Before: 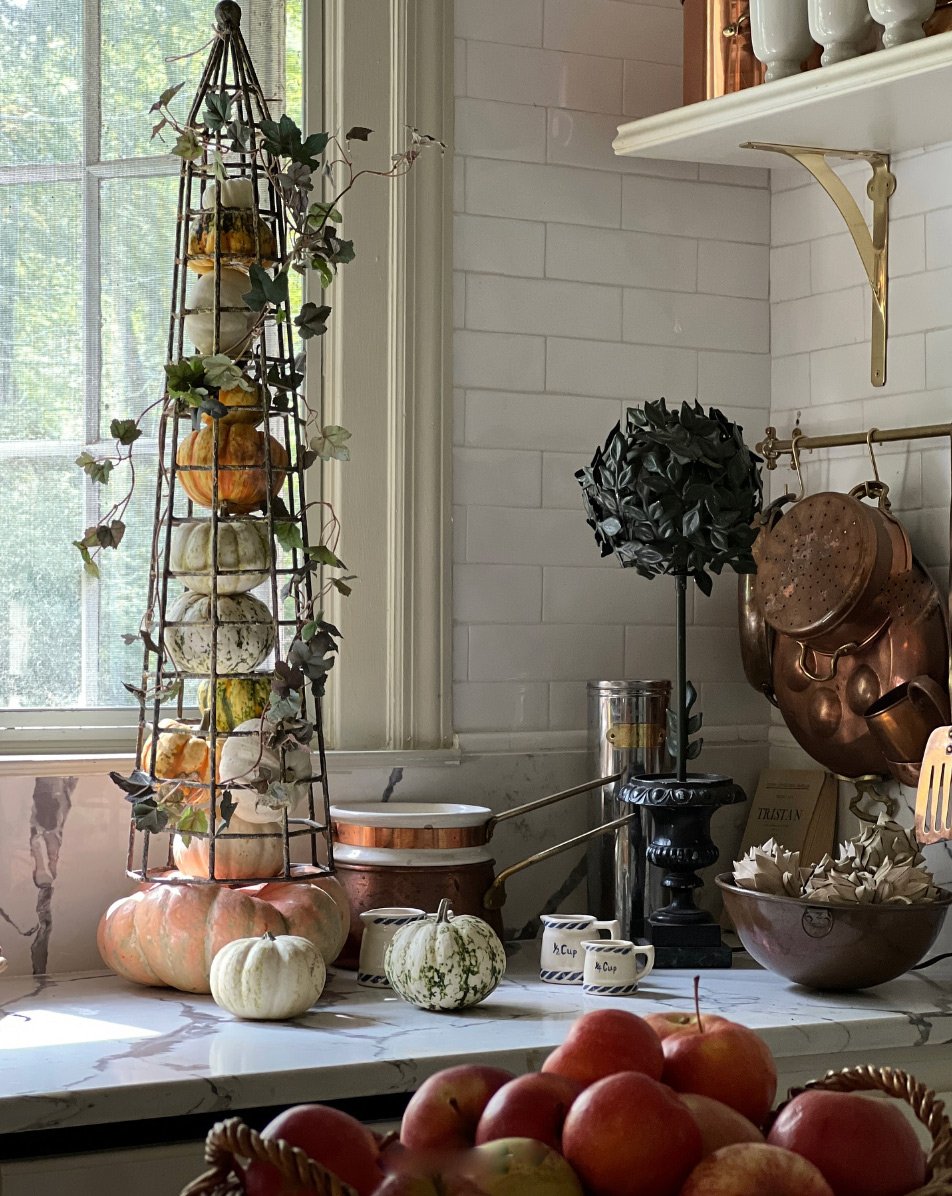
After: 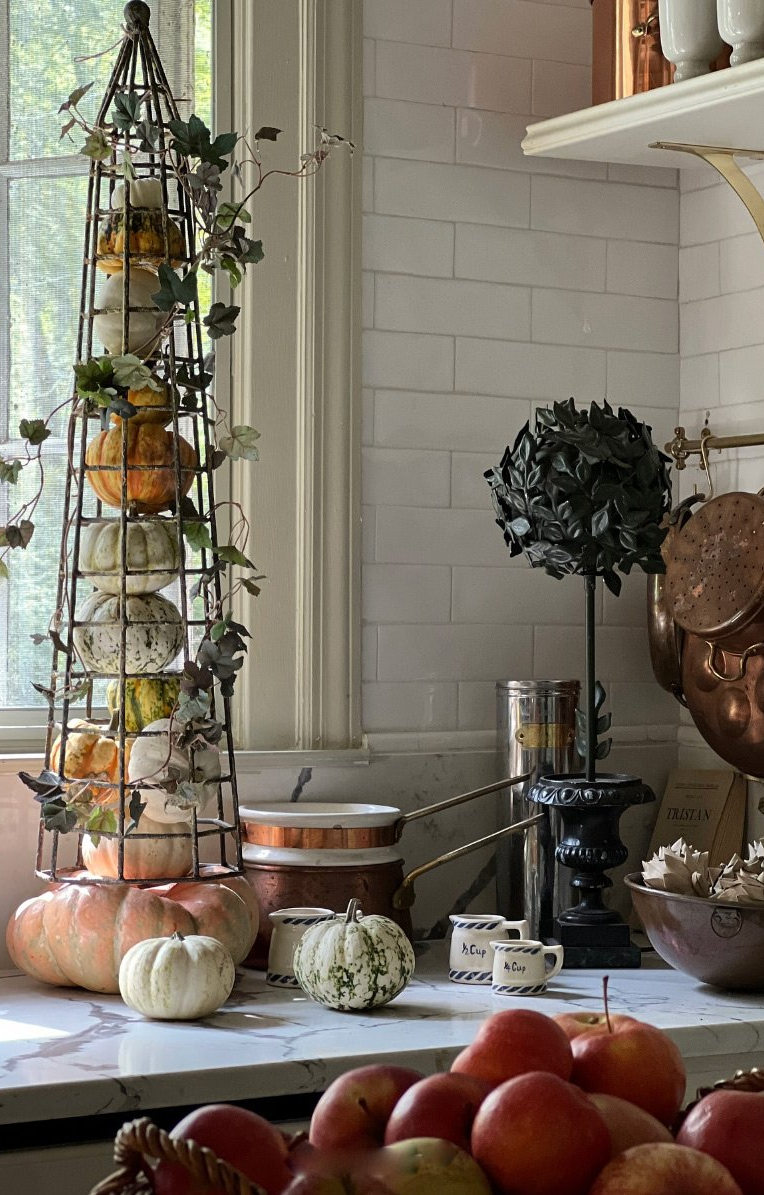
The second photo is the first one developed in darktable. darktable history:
crop and rotate: left 9.593%, right 10.154%
